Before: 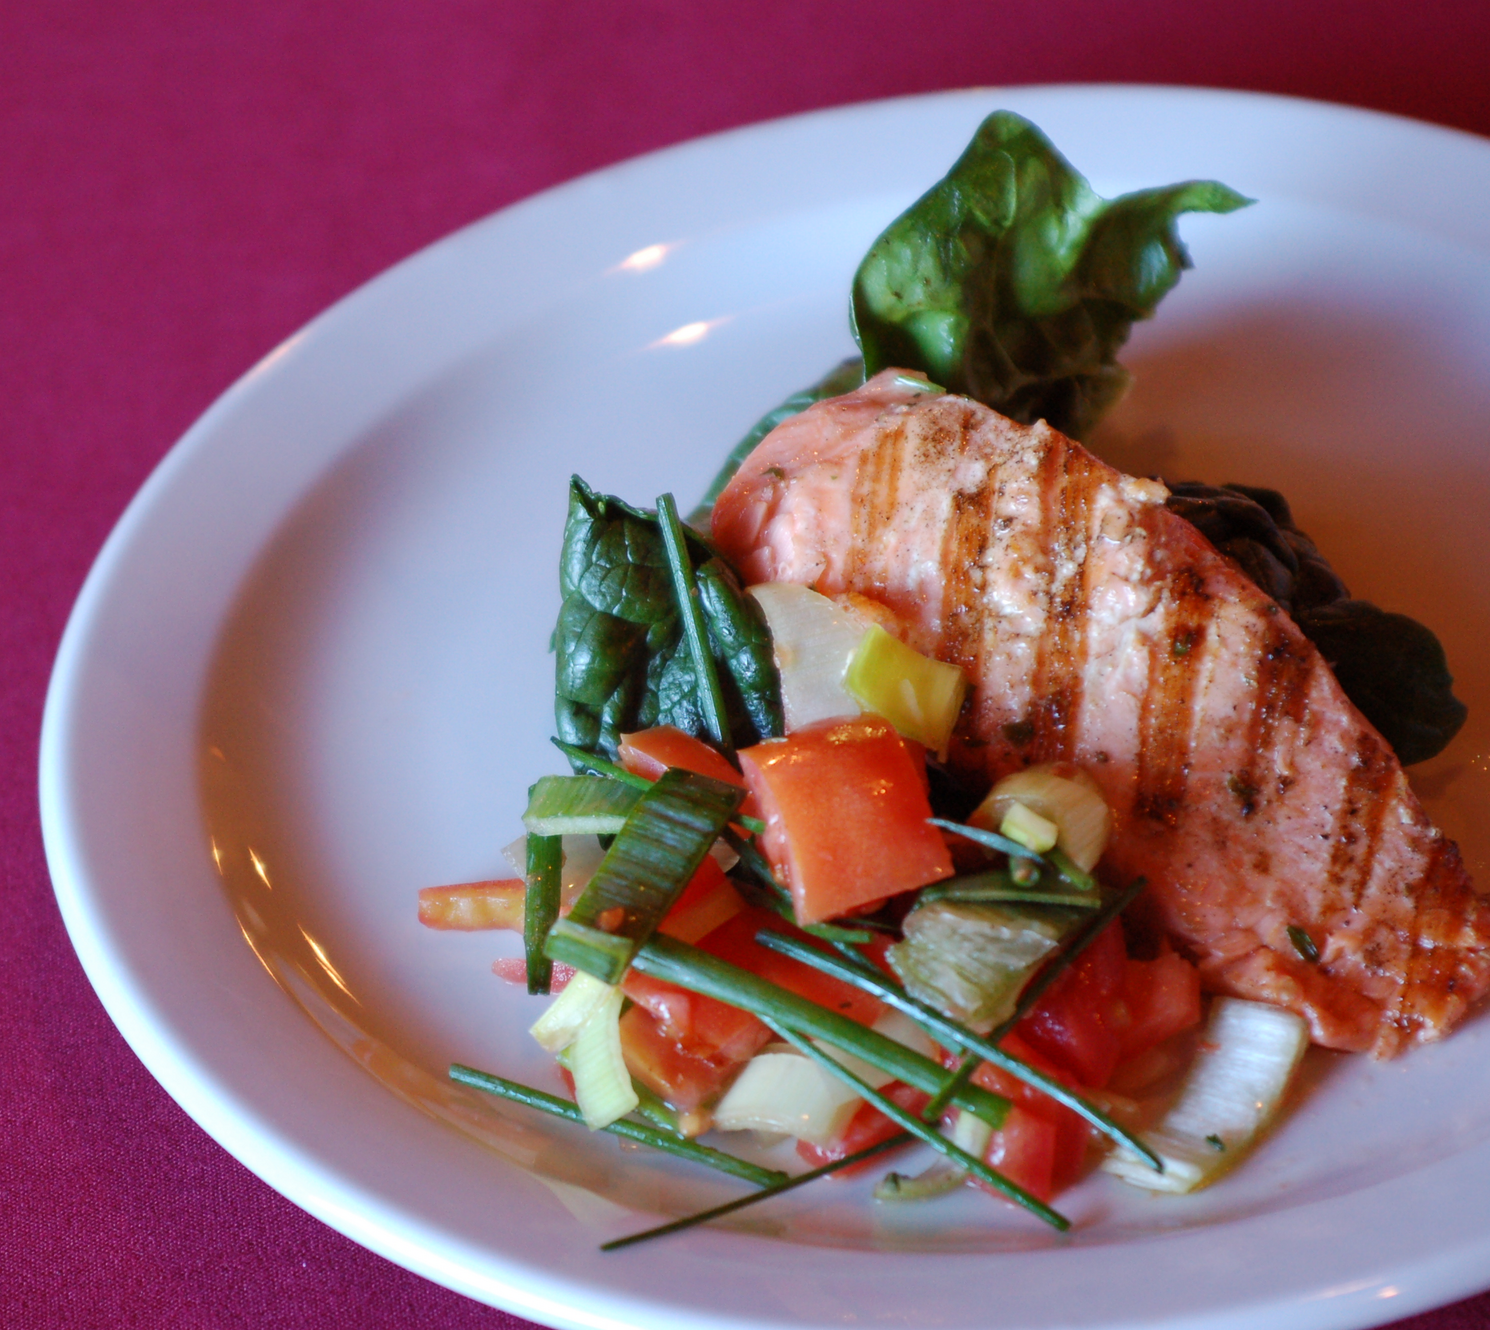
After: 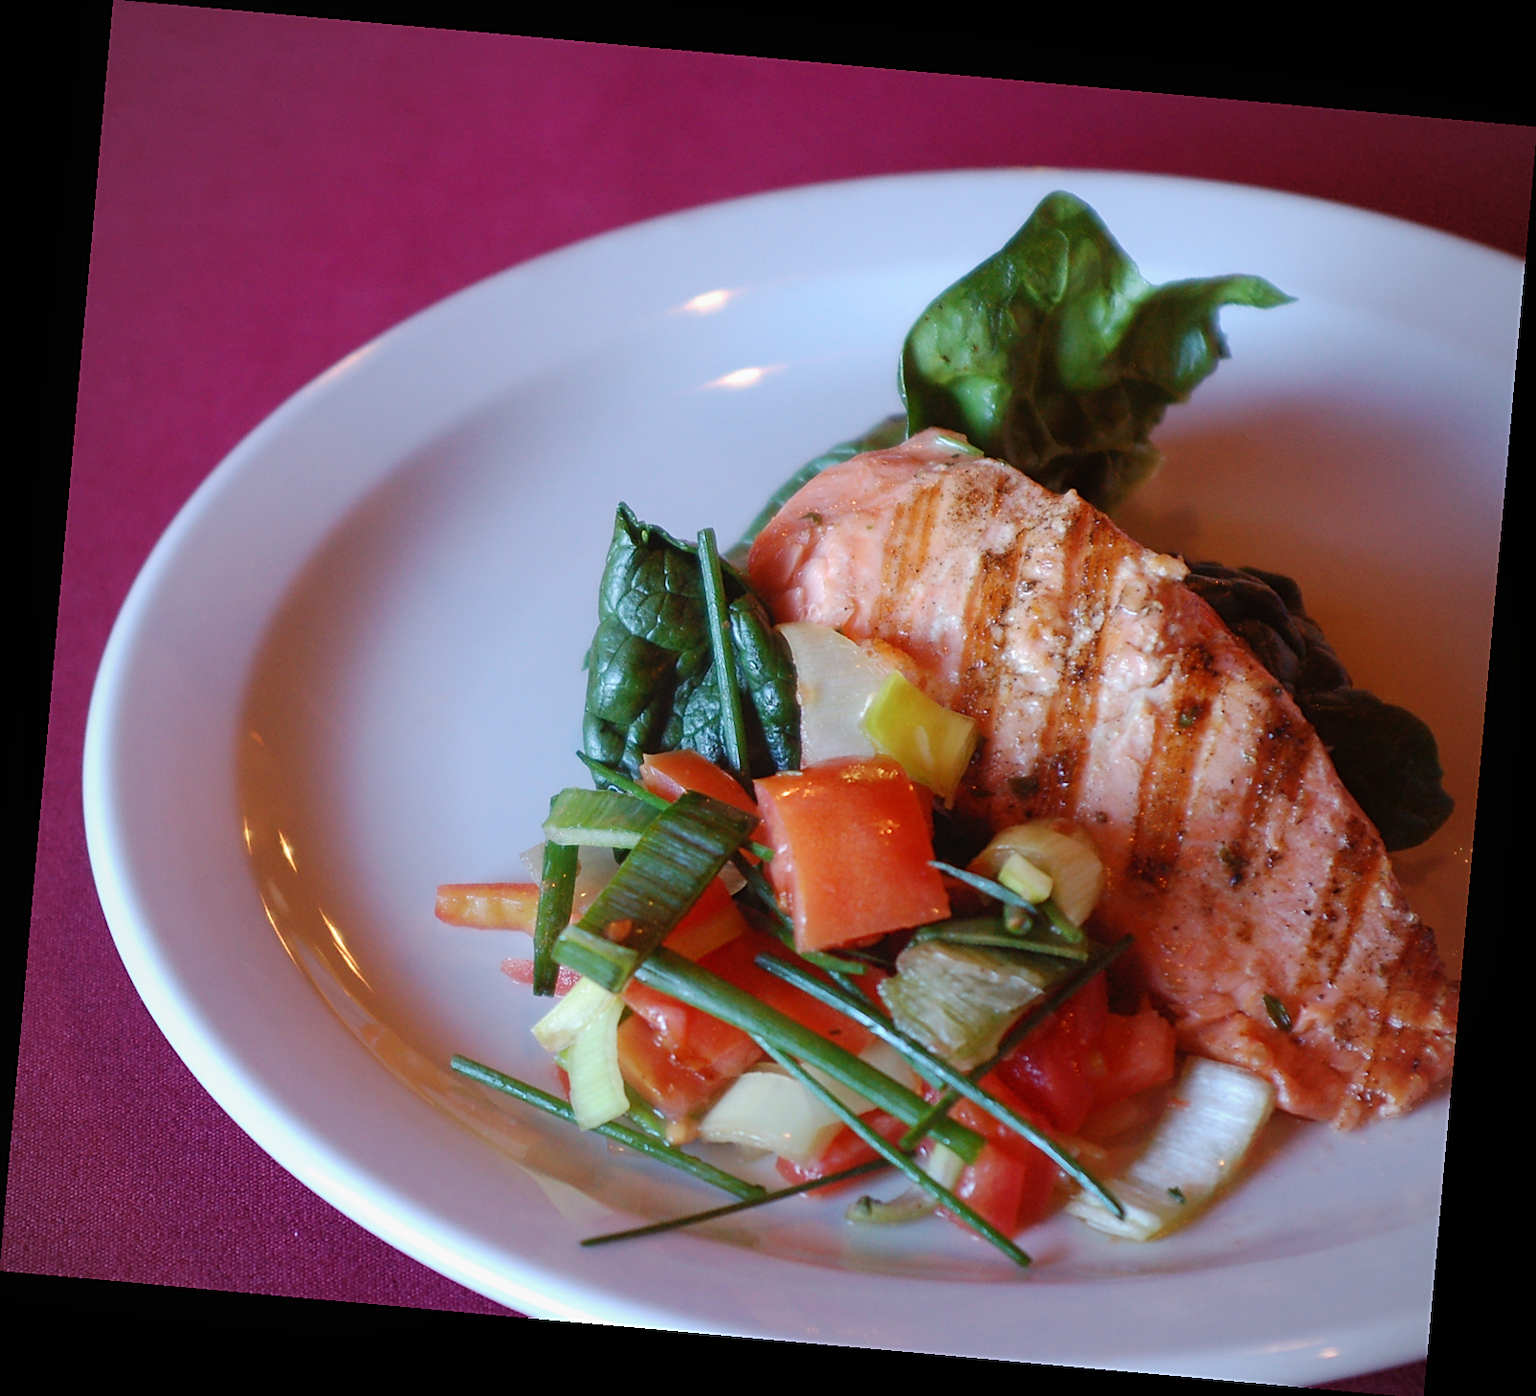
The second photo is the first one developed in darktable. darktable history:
vignetting: fall-off radius 93.87%
contrast equalizer: octaves 7, y [[0.6 ×6], [0.55 ×6], [0 ×6], [0 ×6], [0 ×6]], mix -0.2
rotate and perspective: rotation 5.12°, automatic cropping off
sharpen: on, module defaults
